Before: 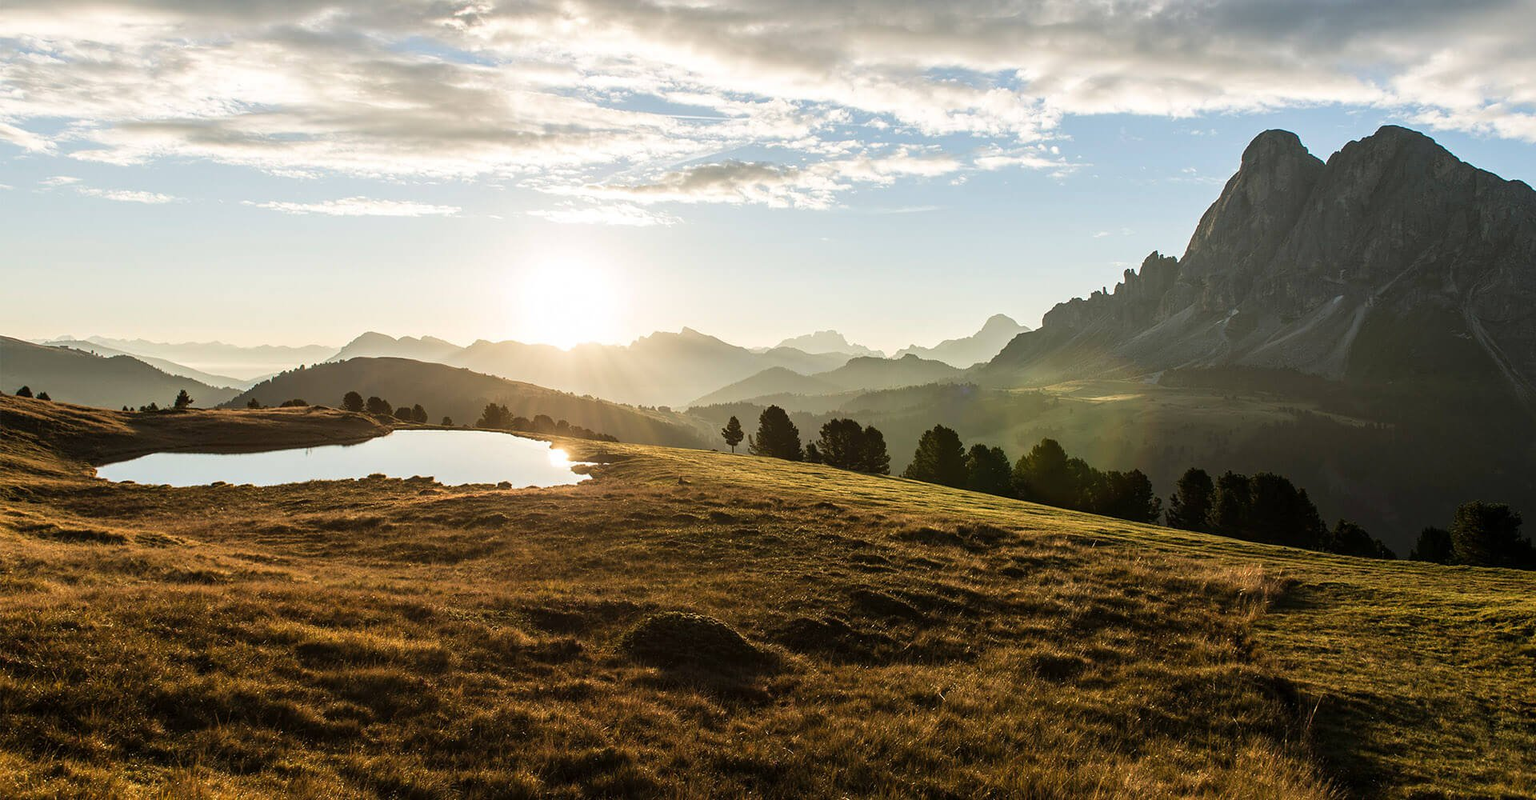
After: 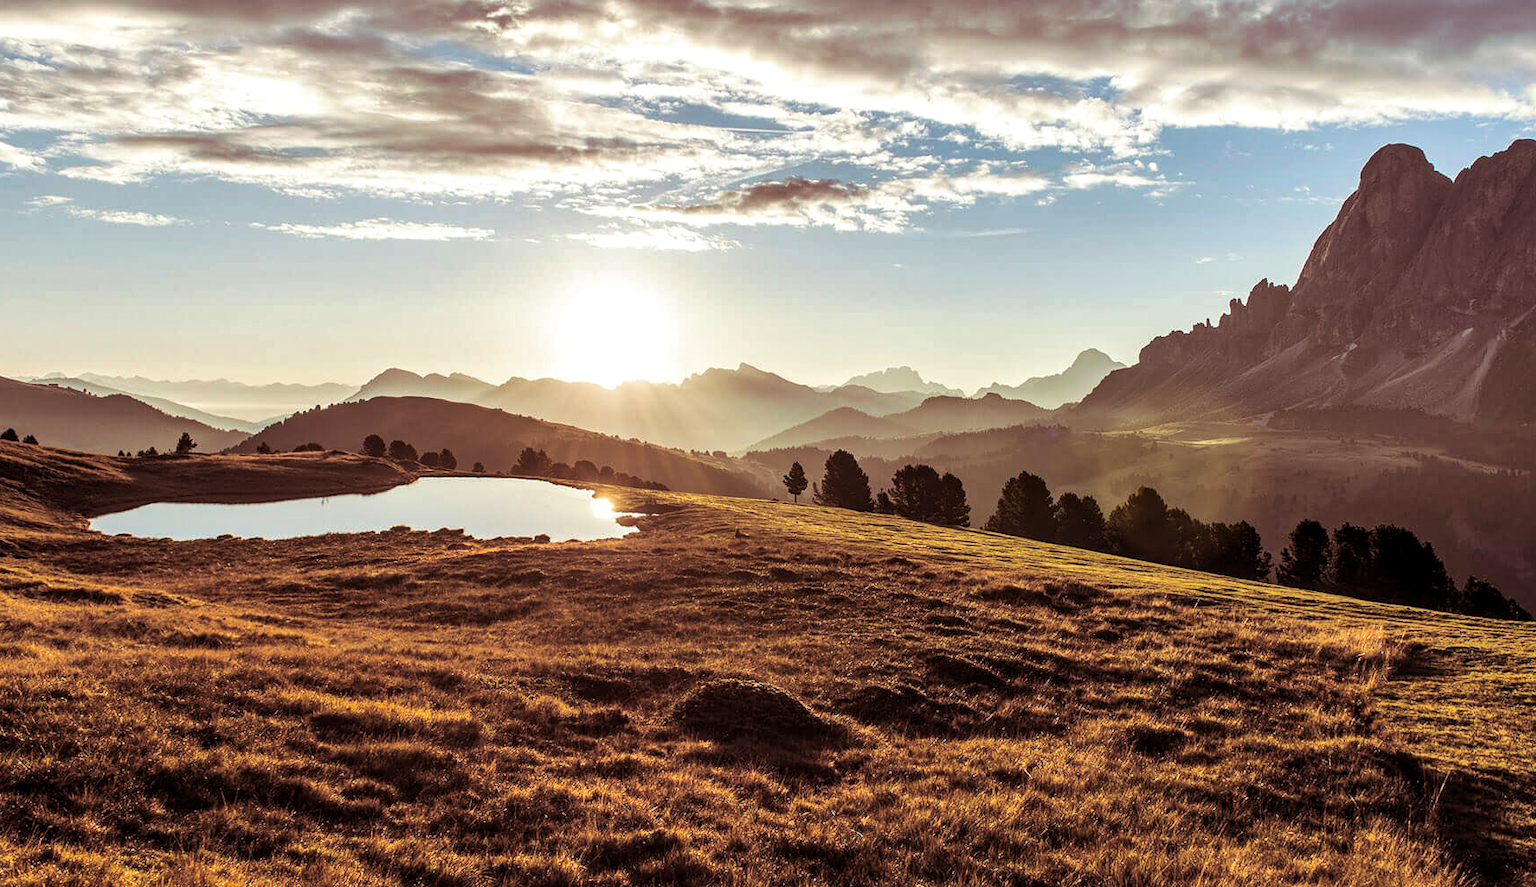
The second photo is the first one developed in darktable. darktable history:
local contrast: on, module defaults
crop and rotate: left 1.088%, right 8.807%
contrast brightness saturation: saturation 0.18
split-toning: on, module defaults
shadows and highlights: shadows 60, soften with gaussian
